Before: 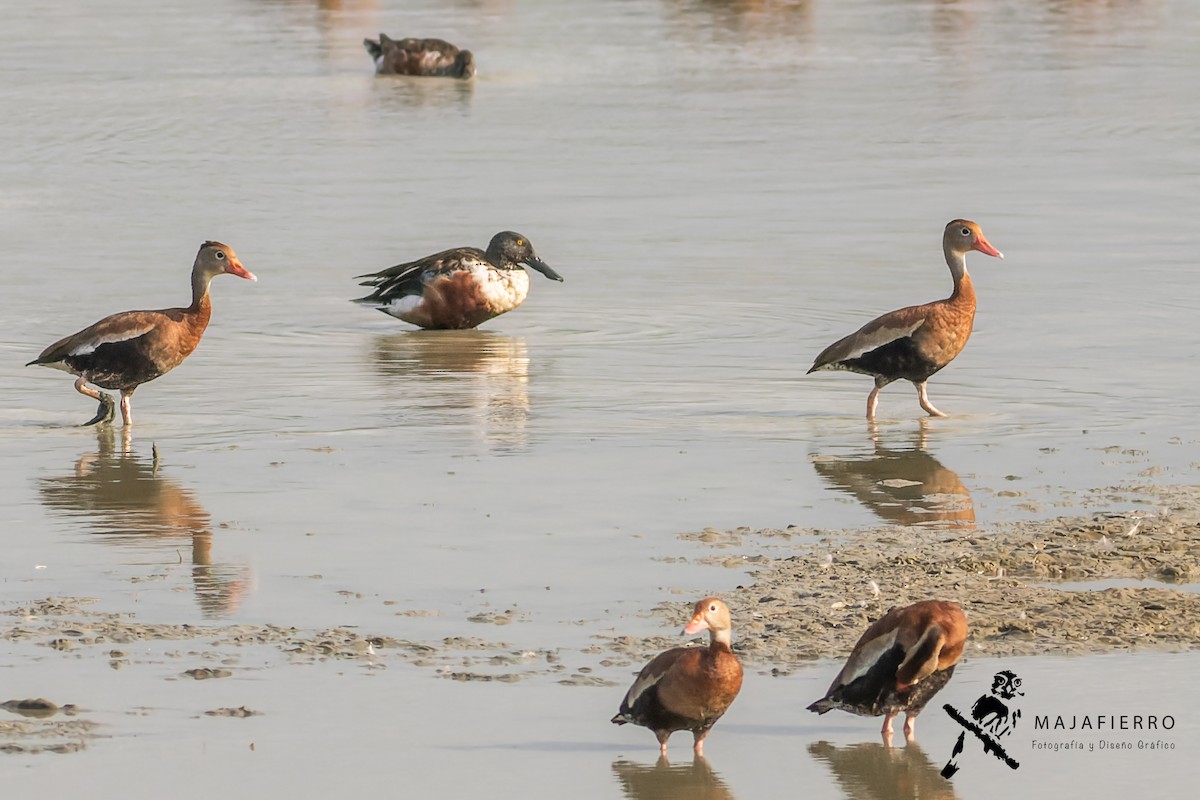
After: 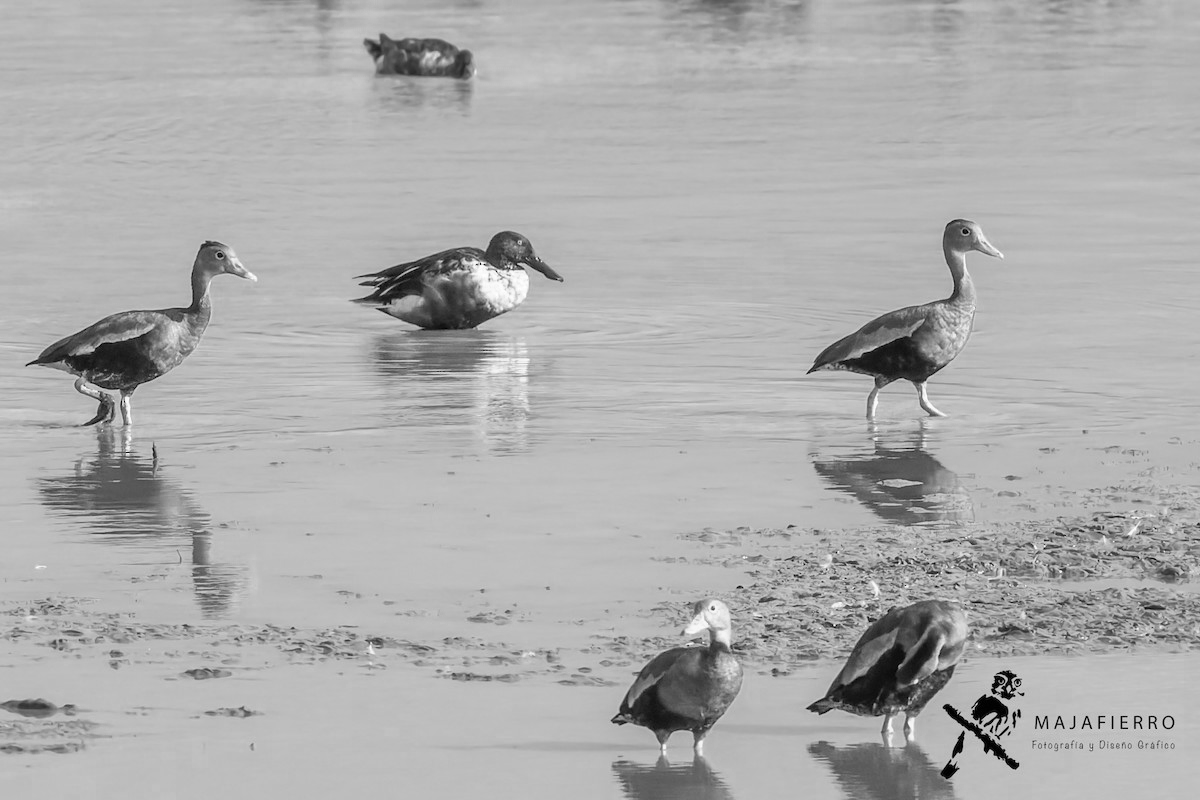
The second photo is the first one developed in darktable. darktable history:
color zones: curves: ch0 [(0.004, 0.588) (0.116, 0.636) (0.259, 0.476) (0.423, 0.464) (0.75, 0.5)]; ch1 [(0, 0) (0.143, 0) (0.286, 0) (0.429, 0) (0.571, 0) (0.714, 0) (0.857, 0)]
